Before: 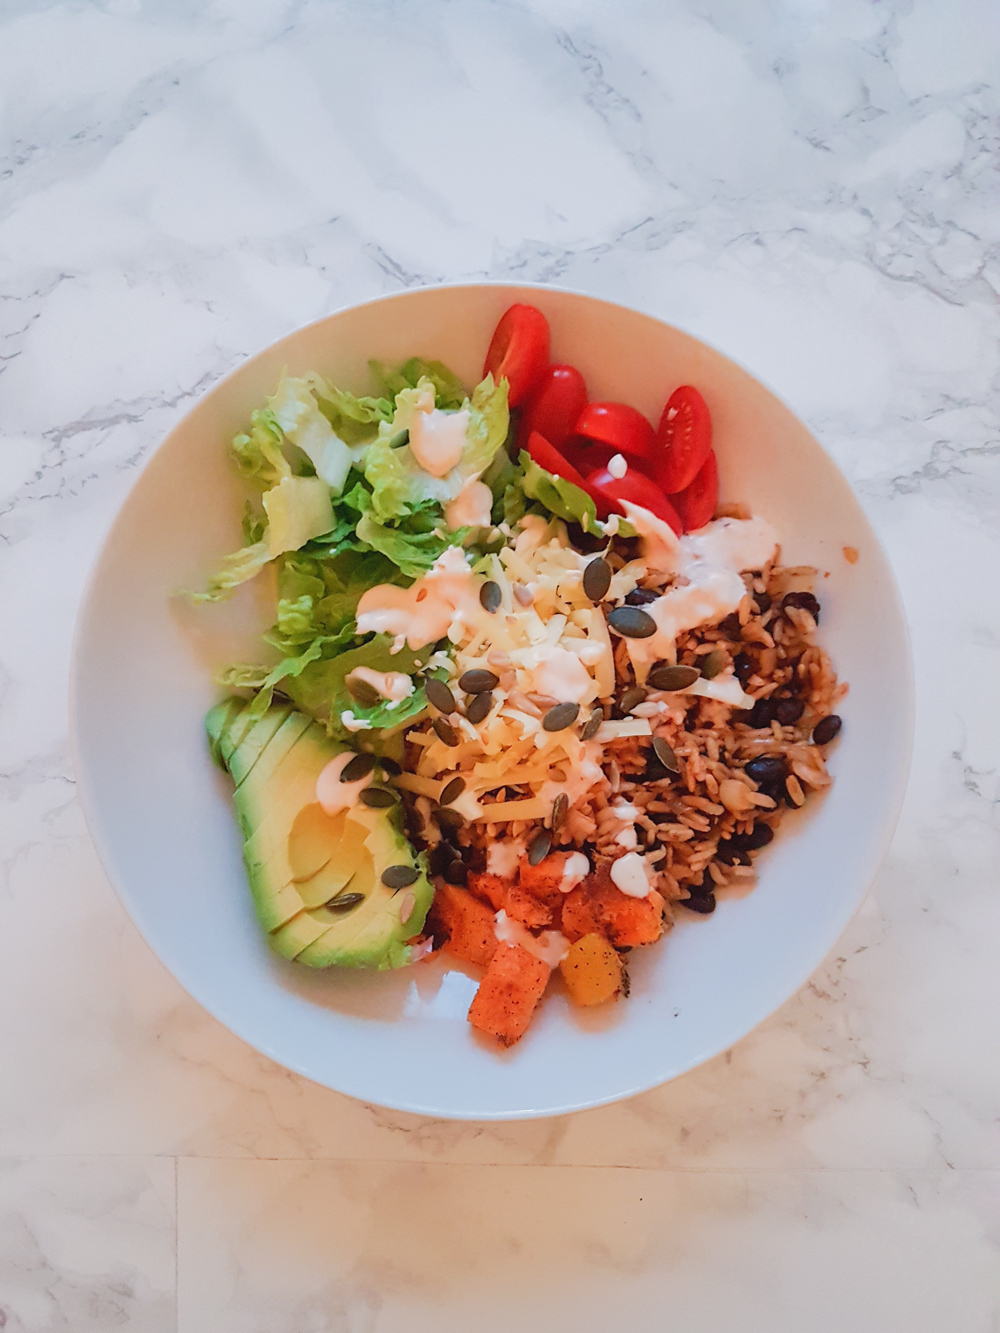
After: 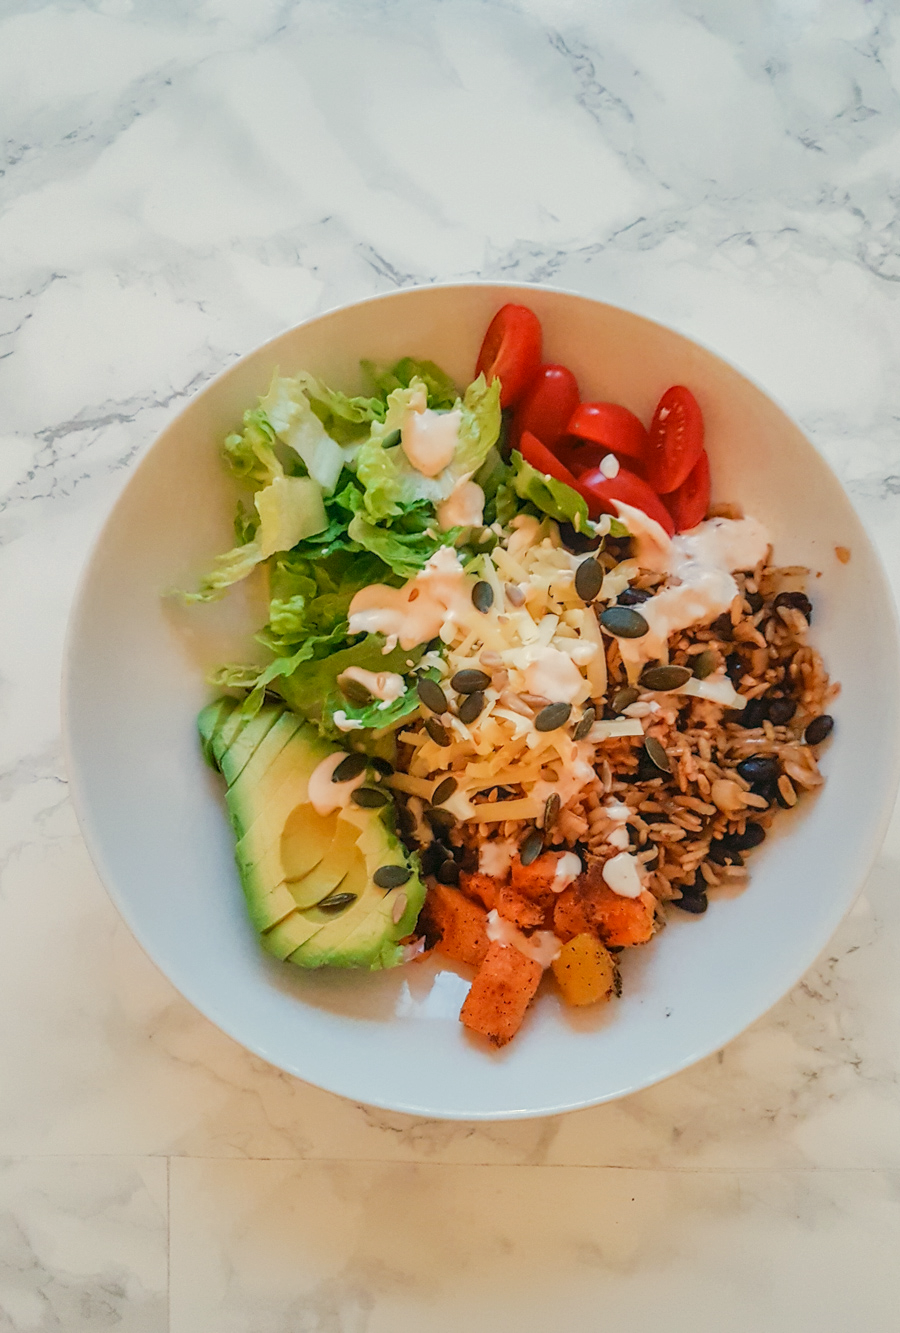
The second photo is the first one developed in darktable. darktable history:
crop and rotate: left 0.853%, right 9.064%
color correction: highlights a* -0.534, highlights b* 9.57, shadows a* -9.1, shadows b* 0.701
local contrast: highlights 5%, shadows 4%, detail 133%
